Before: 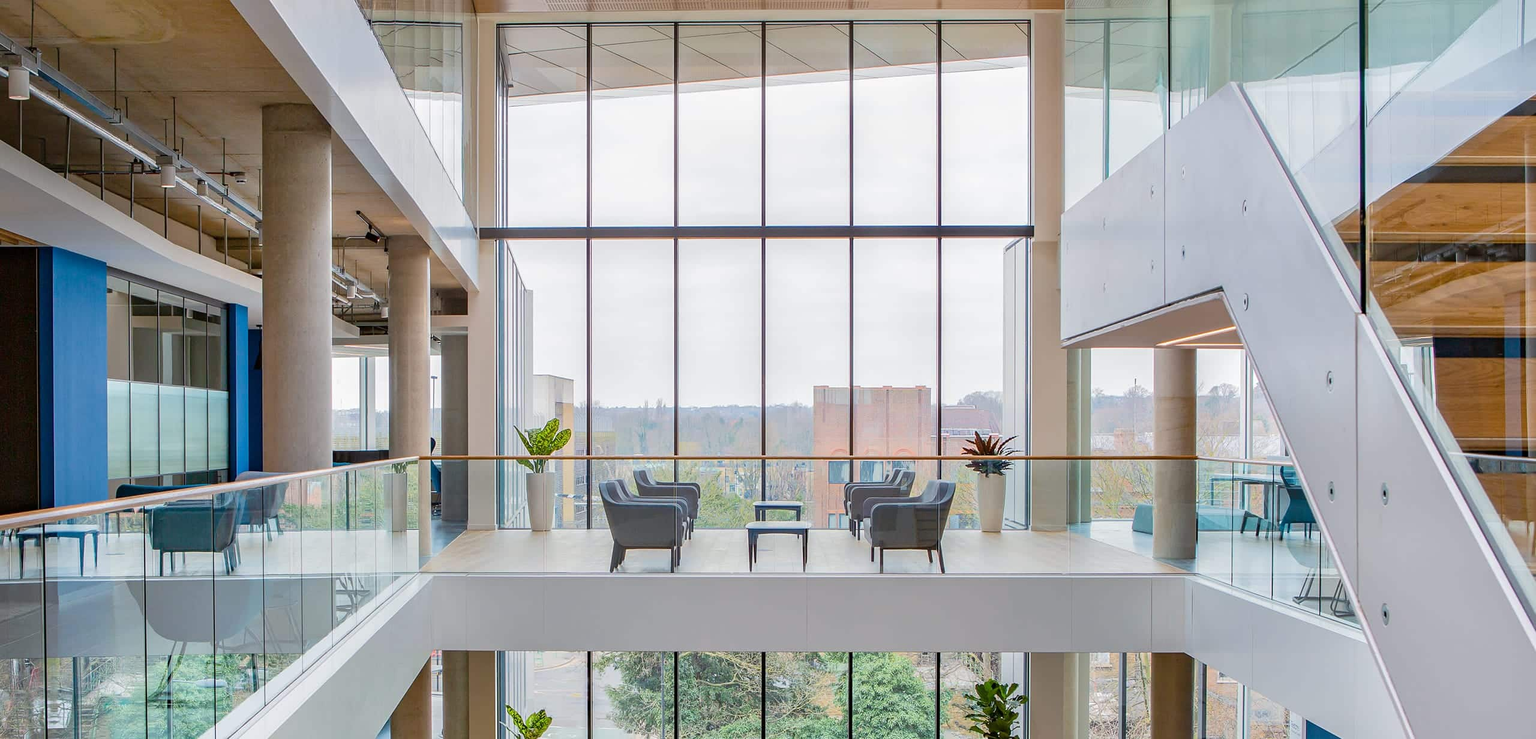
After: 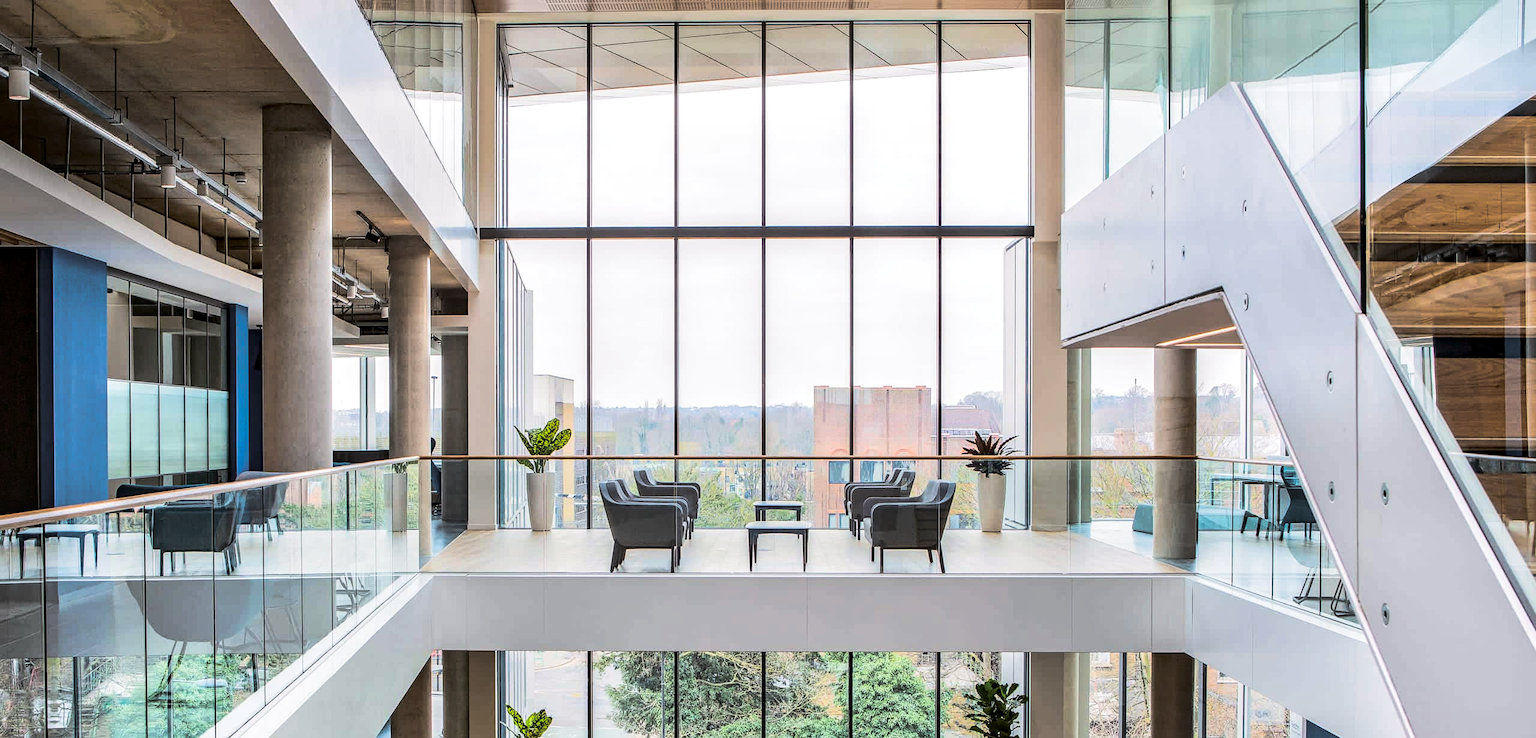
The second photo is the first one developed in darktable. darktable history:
color balance: output saturation 120%
split-toning: shadows › hue 36°, shadows › saturation 0.05, highlights › hue 10.8°, highlights › saturation 0.15, compress 40%
levels: levels [0, 0.51, 1]
local contrast: on, module defaults
contrast brightness saturation: contrast 0.28
